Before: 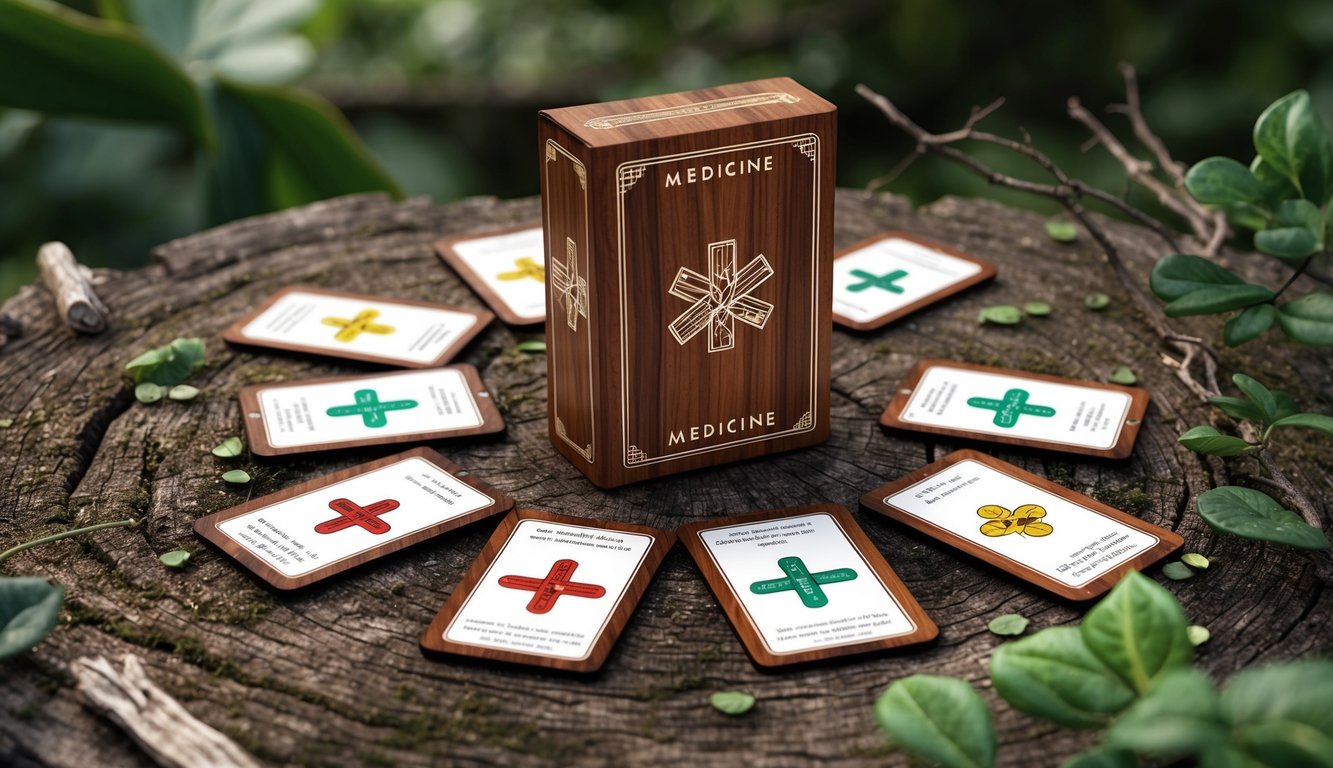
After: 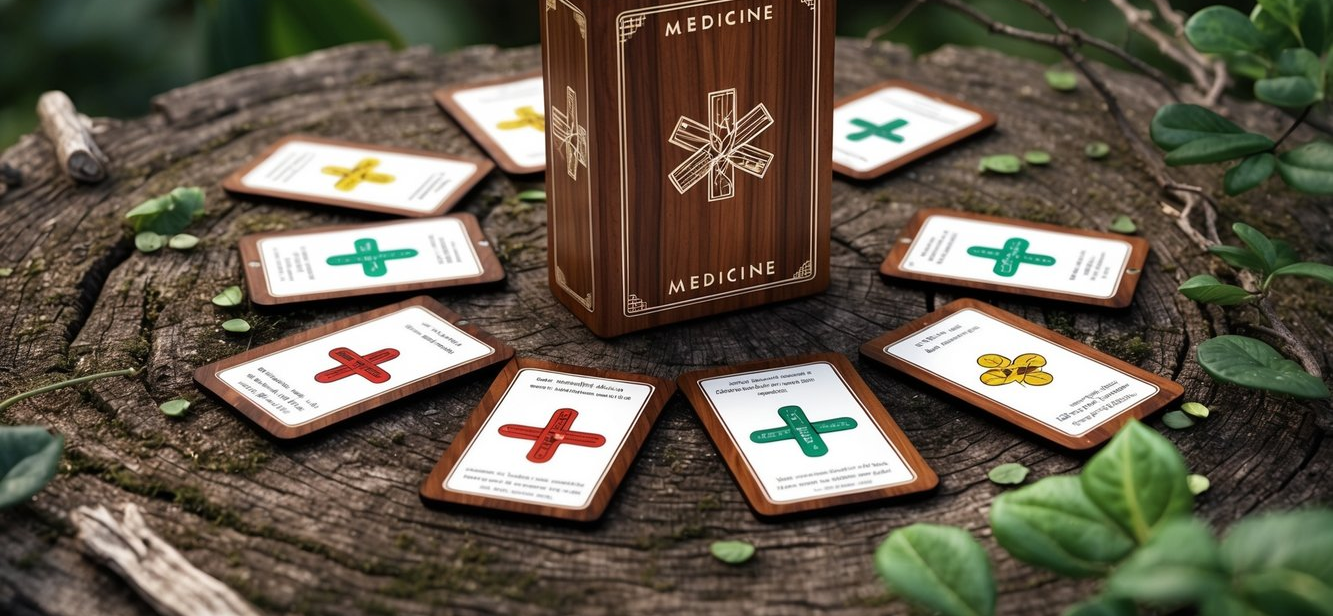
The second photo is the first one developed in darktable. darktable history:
crop and rotate: top 19.723%
